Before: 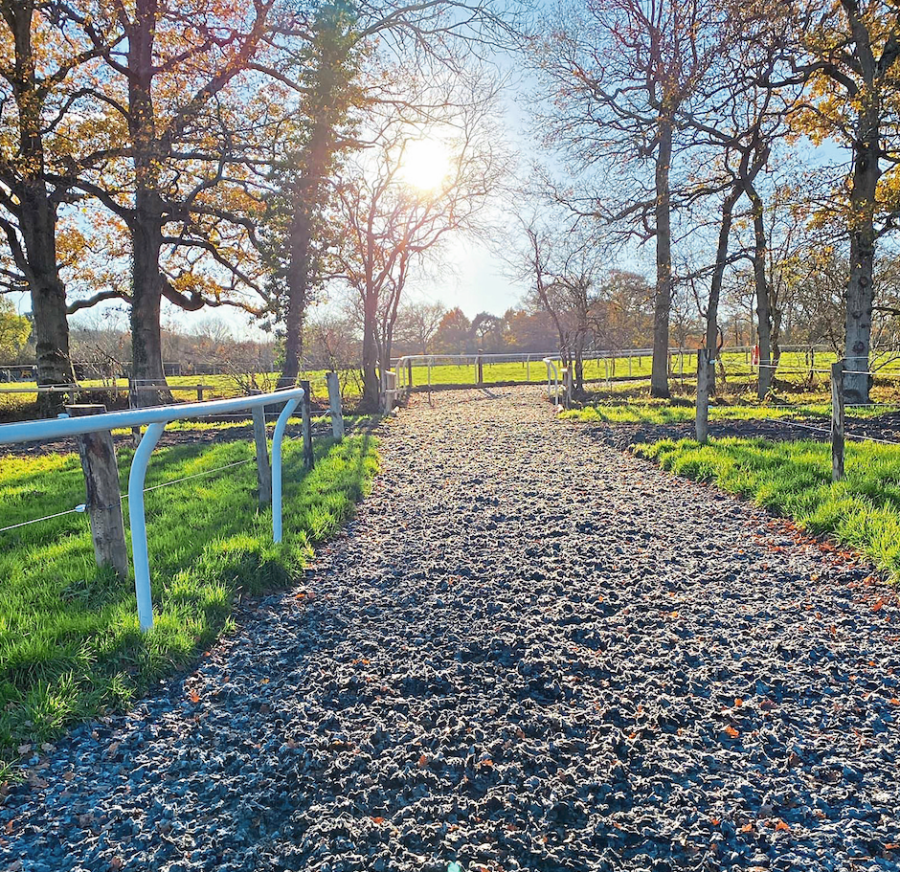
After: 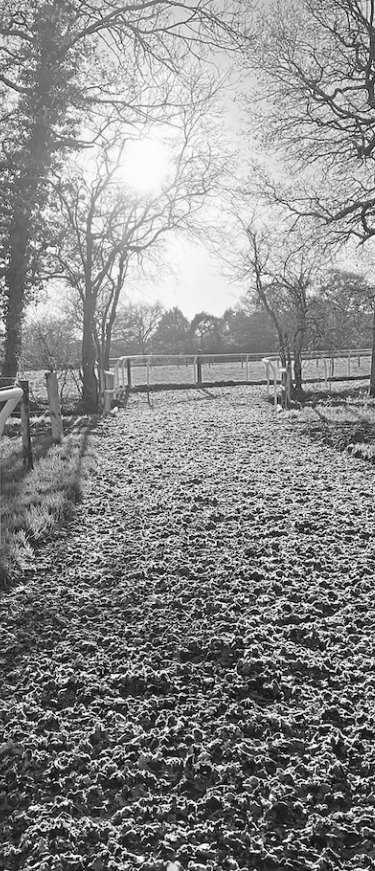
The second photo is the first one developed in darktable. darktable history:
monochrome: a -11.7, b 1.62, size 0.5, highlights 0.38
crop: left 31.229%, right 27.105%
